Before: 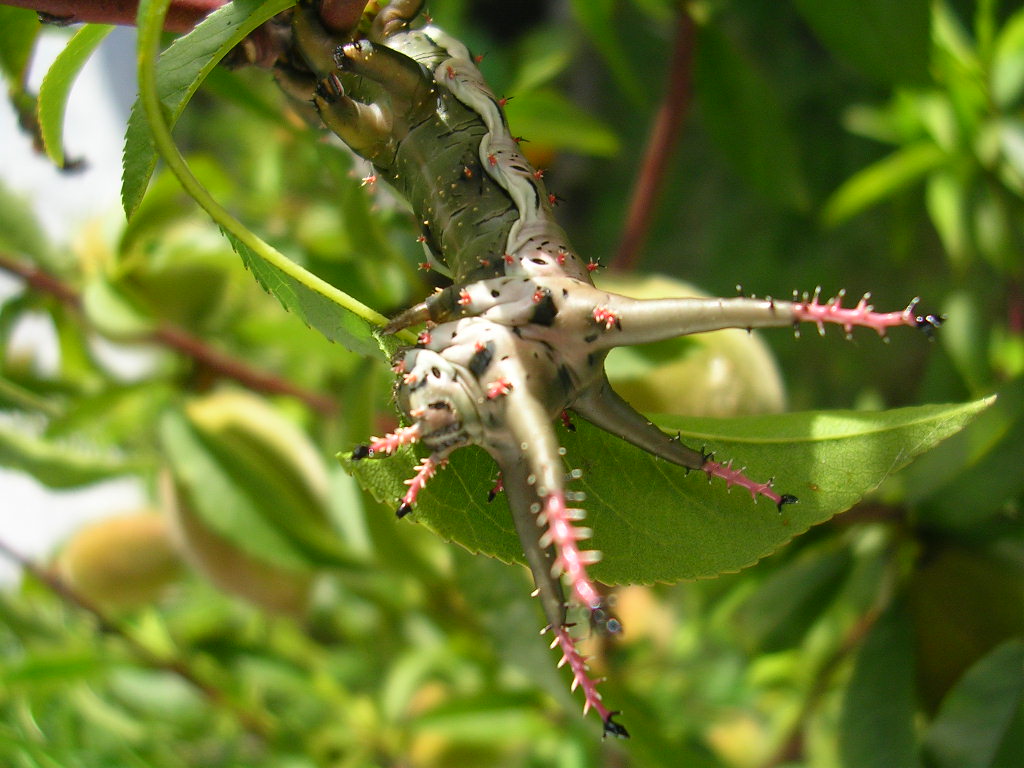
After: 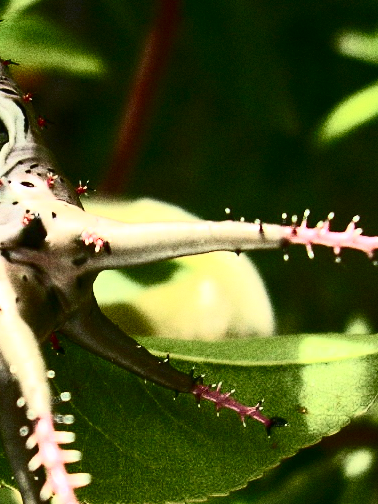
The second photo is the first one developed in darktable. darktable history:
crop and rotate: left 49.936%, top 10.094%, right 13.136%, bottom 24.256%
grain: coarseness 0.09 ISO, strength 40%
contrast brightness saturation: contrast 0.93, brightness 0.2
